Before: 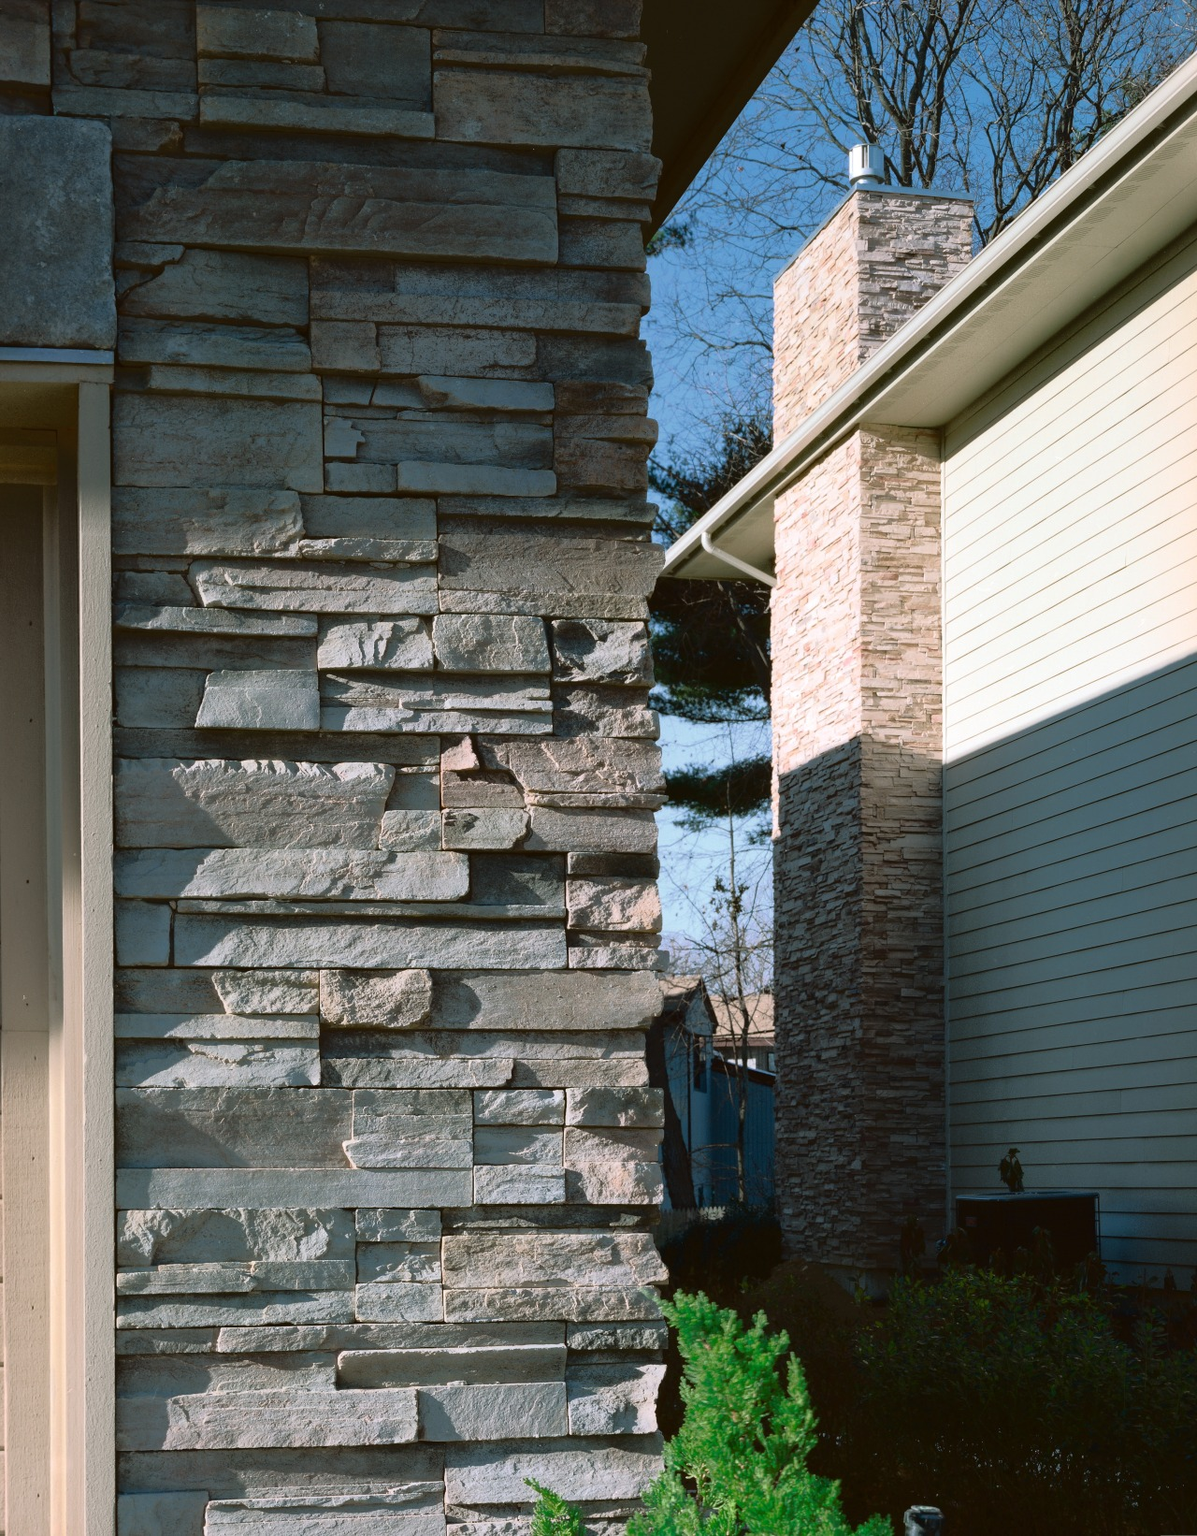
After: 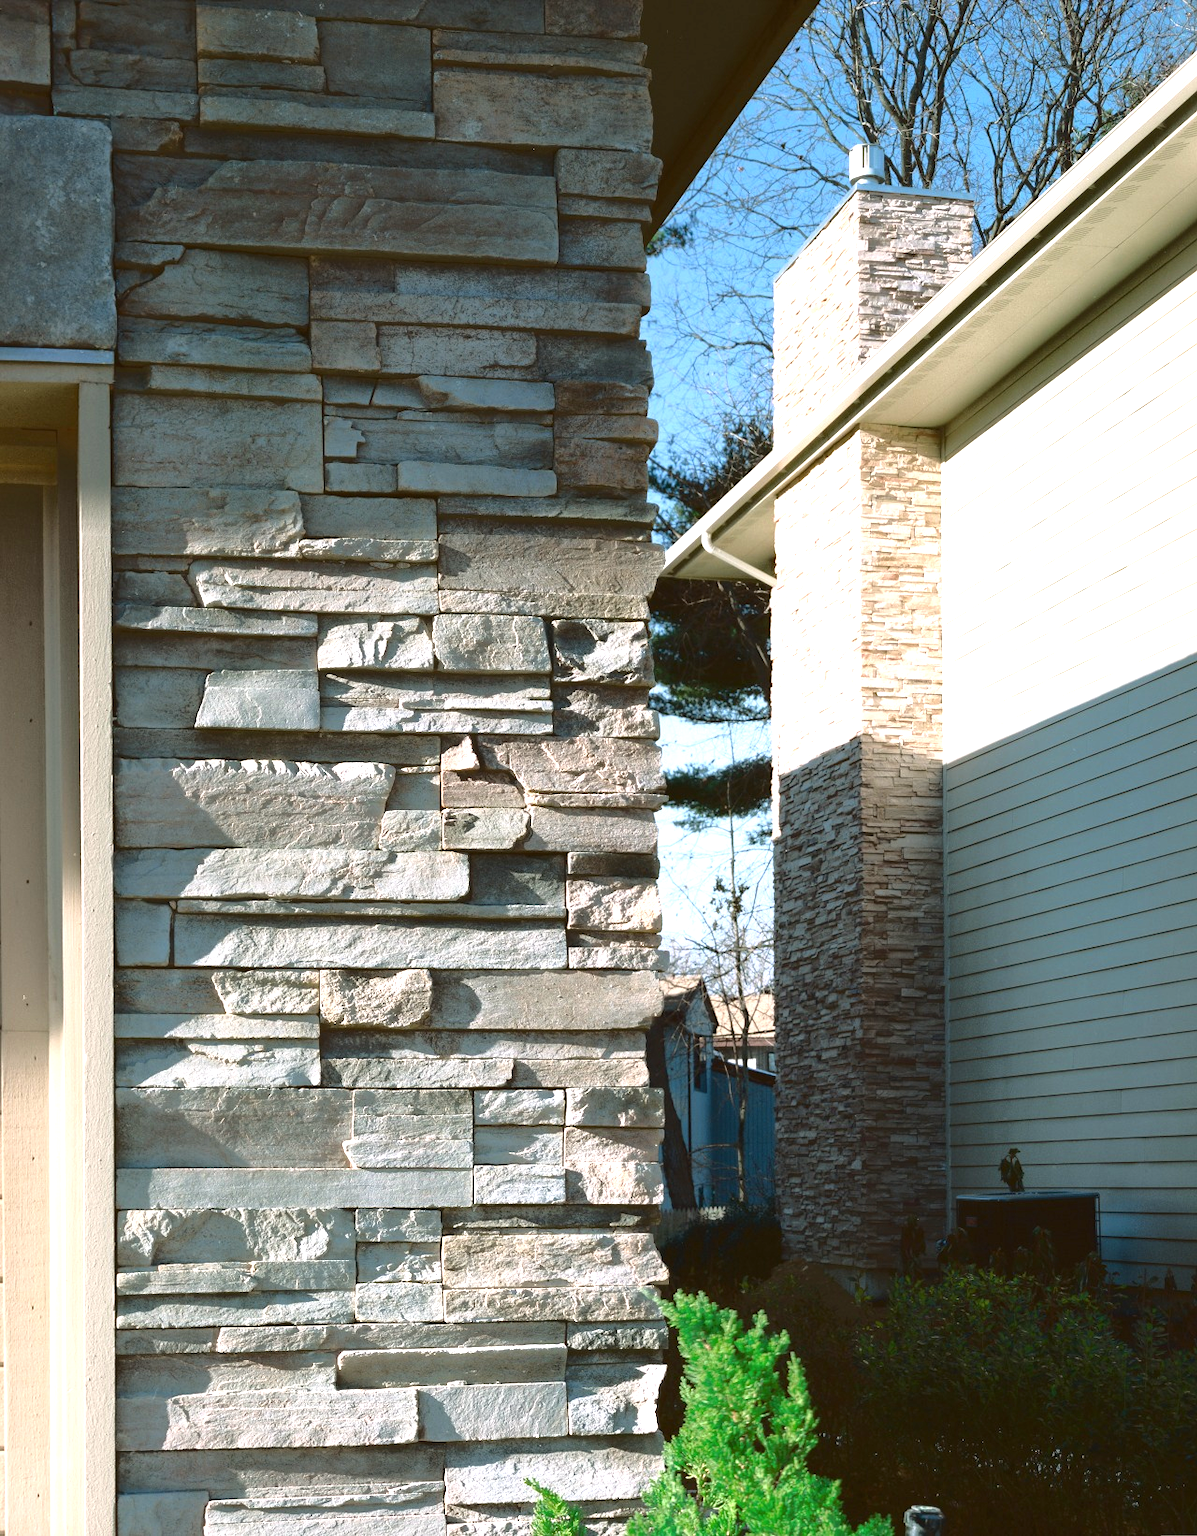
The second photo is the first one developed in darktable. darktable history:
color calibration: x 0.341, y 0.355, temperature 5143.16 K, gamut compression 0.995
exposure: black level correction 0, exposure 1.001 EV, compensate highlight preservation false
